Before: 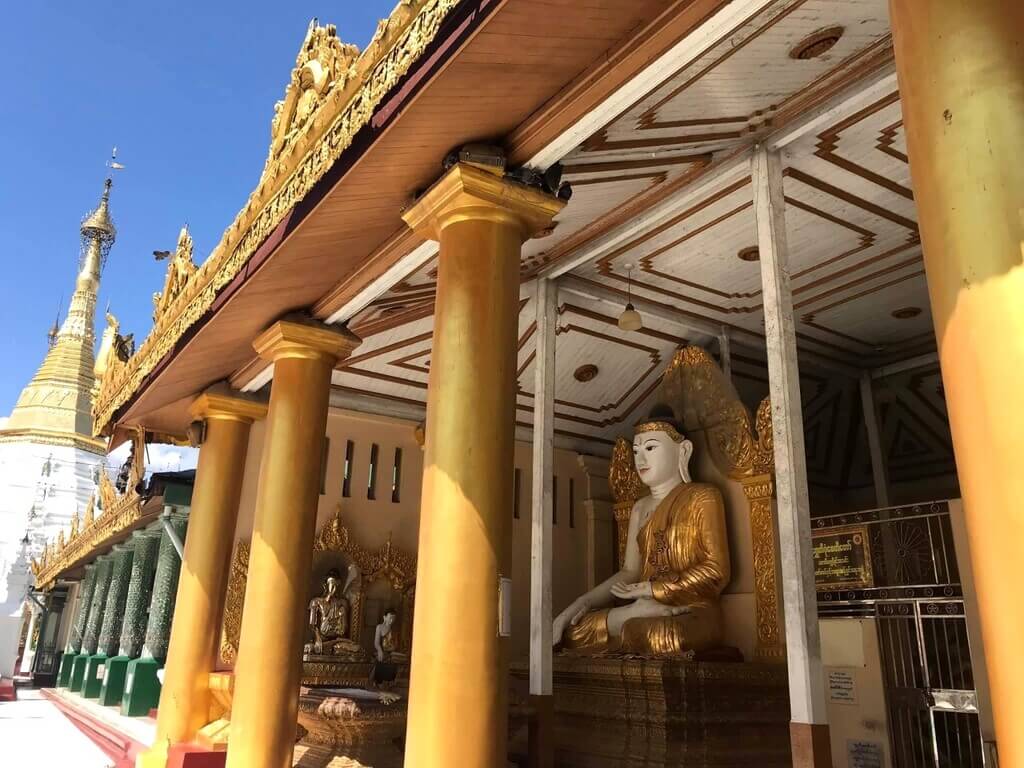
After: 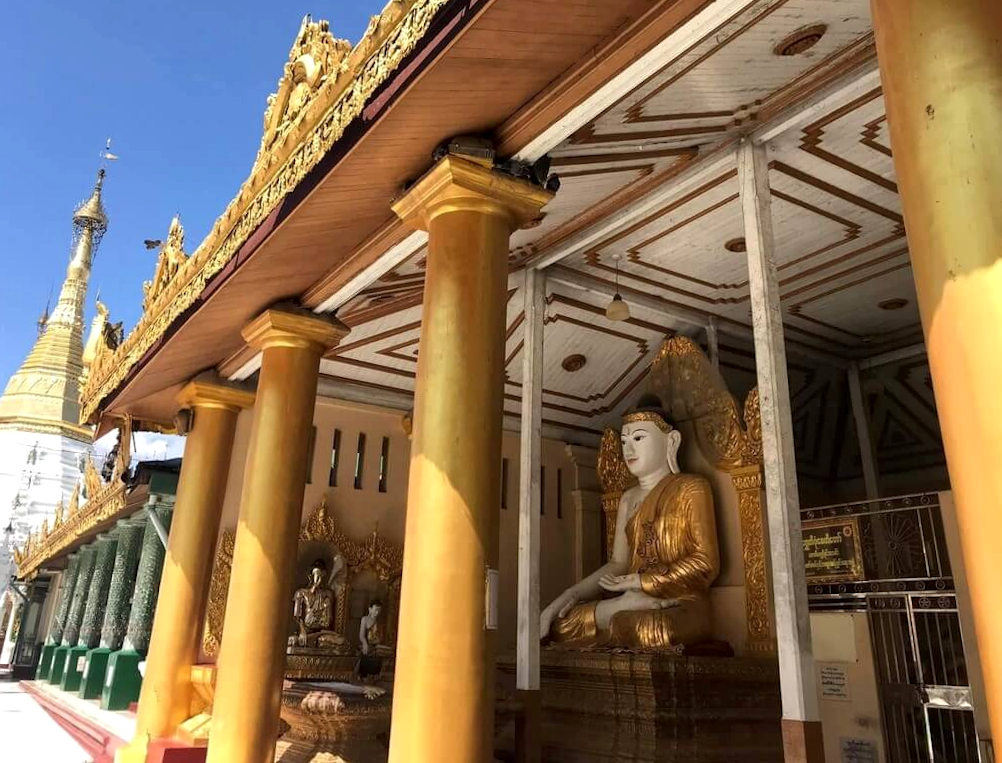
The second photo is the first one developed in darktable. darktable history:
rotate and perspective: rotation 0.226°, lens shift (vertical) -0.042, crop left 0.023, crop right 0.982, crop top 0.006, crop bottom 0.994
local contrast: highlights 100%, shadows 100%, detail 120%, midtone range 0.2
tone equalizer: on, module defaults
